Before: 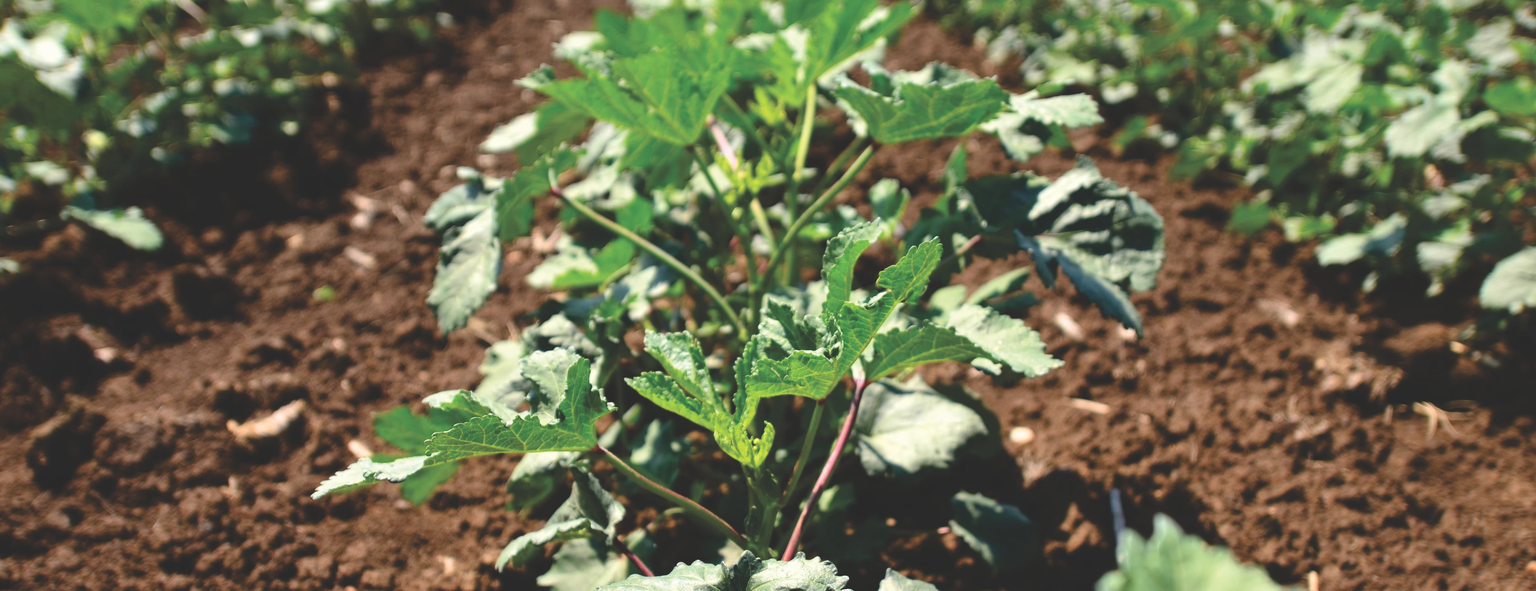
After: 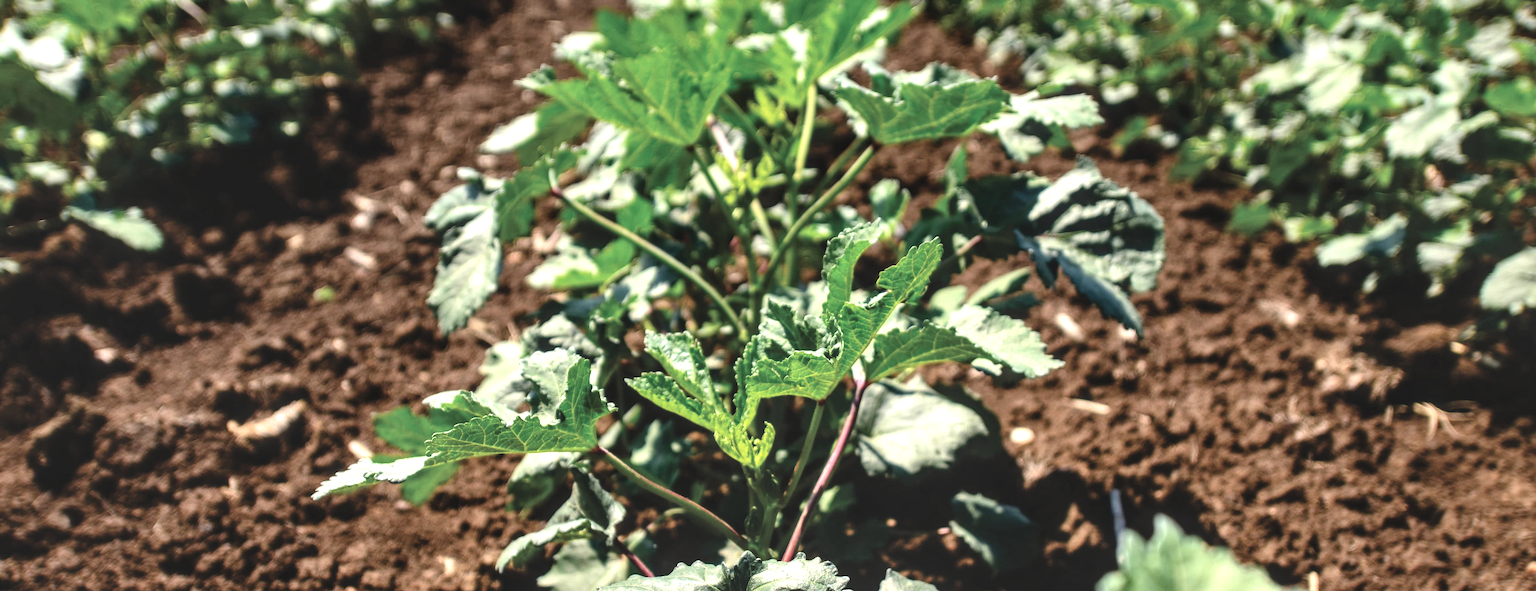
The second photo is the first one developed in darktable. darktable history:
local contrast: highlights 60%, shadows 60%, detail 160%
haze removal: strength -0.05
